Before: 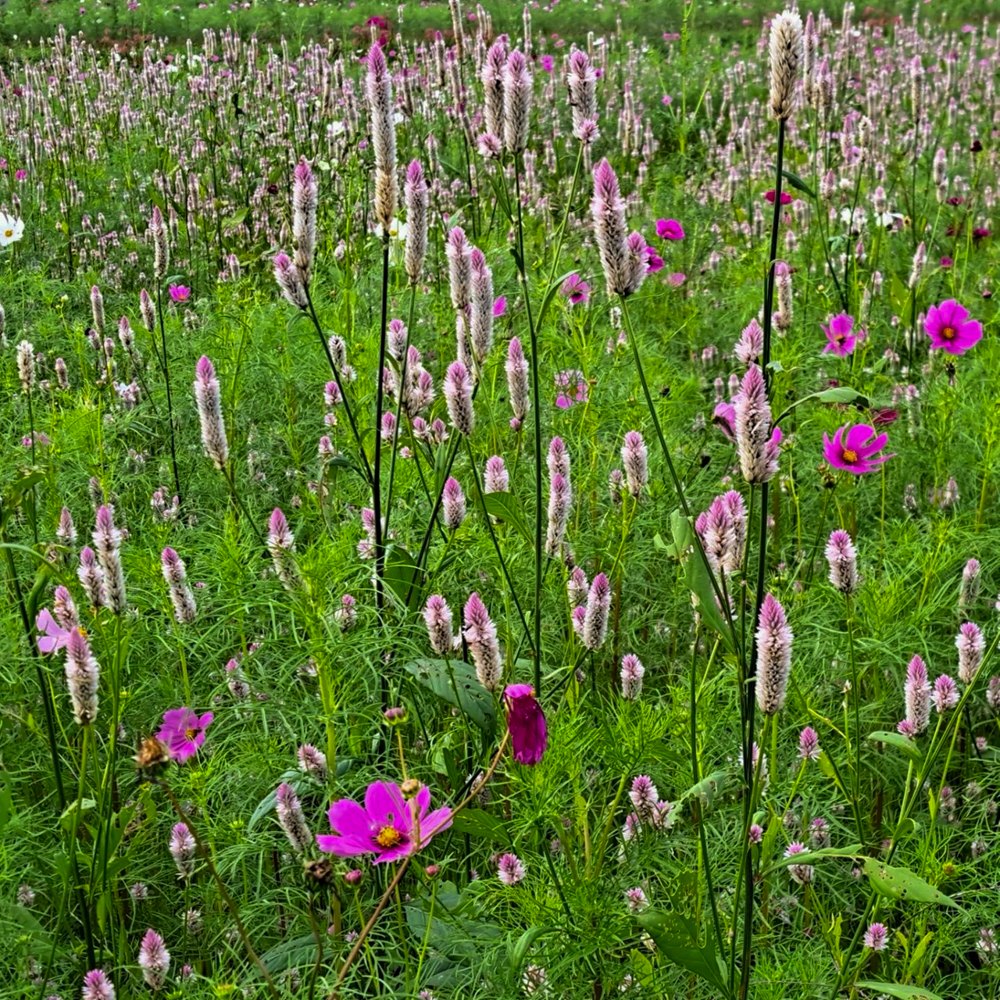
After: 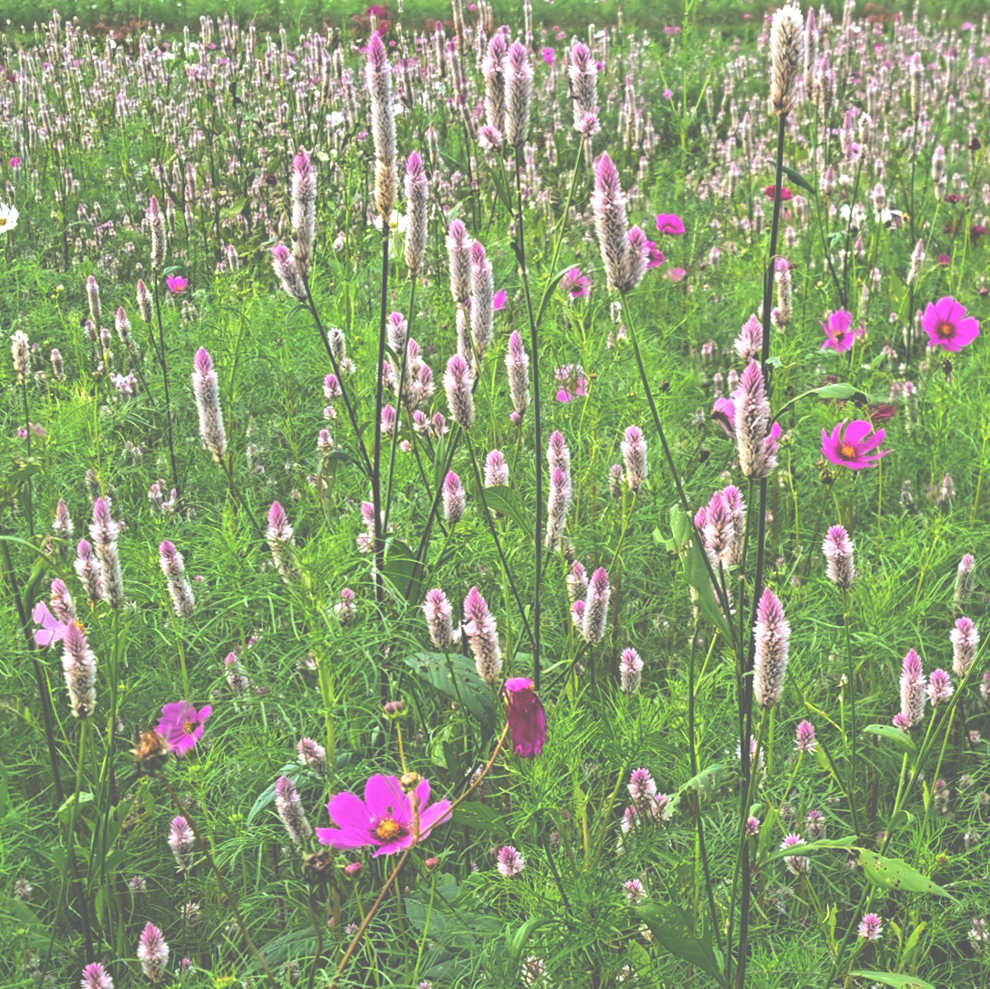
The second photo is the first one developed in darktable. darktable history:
crop: bottom 0.071%
exposure: black level correction -0.071, exposure 0.5 EV, compensate highlight preservation false
rotate and perspective: rotation 0.174°, lens shift (vertical) 0.013, lens shift (horizontal) 0.019, shear 0.001, automatic cropping original format, crop left 0.007, crop right 0.991, crop top 0.016, crop bottom 0.997
